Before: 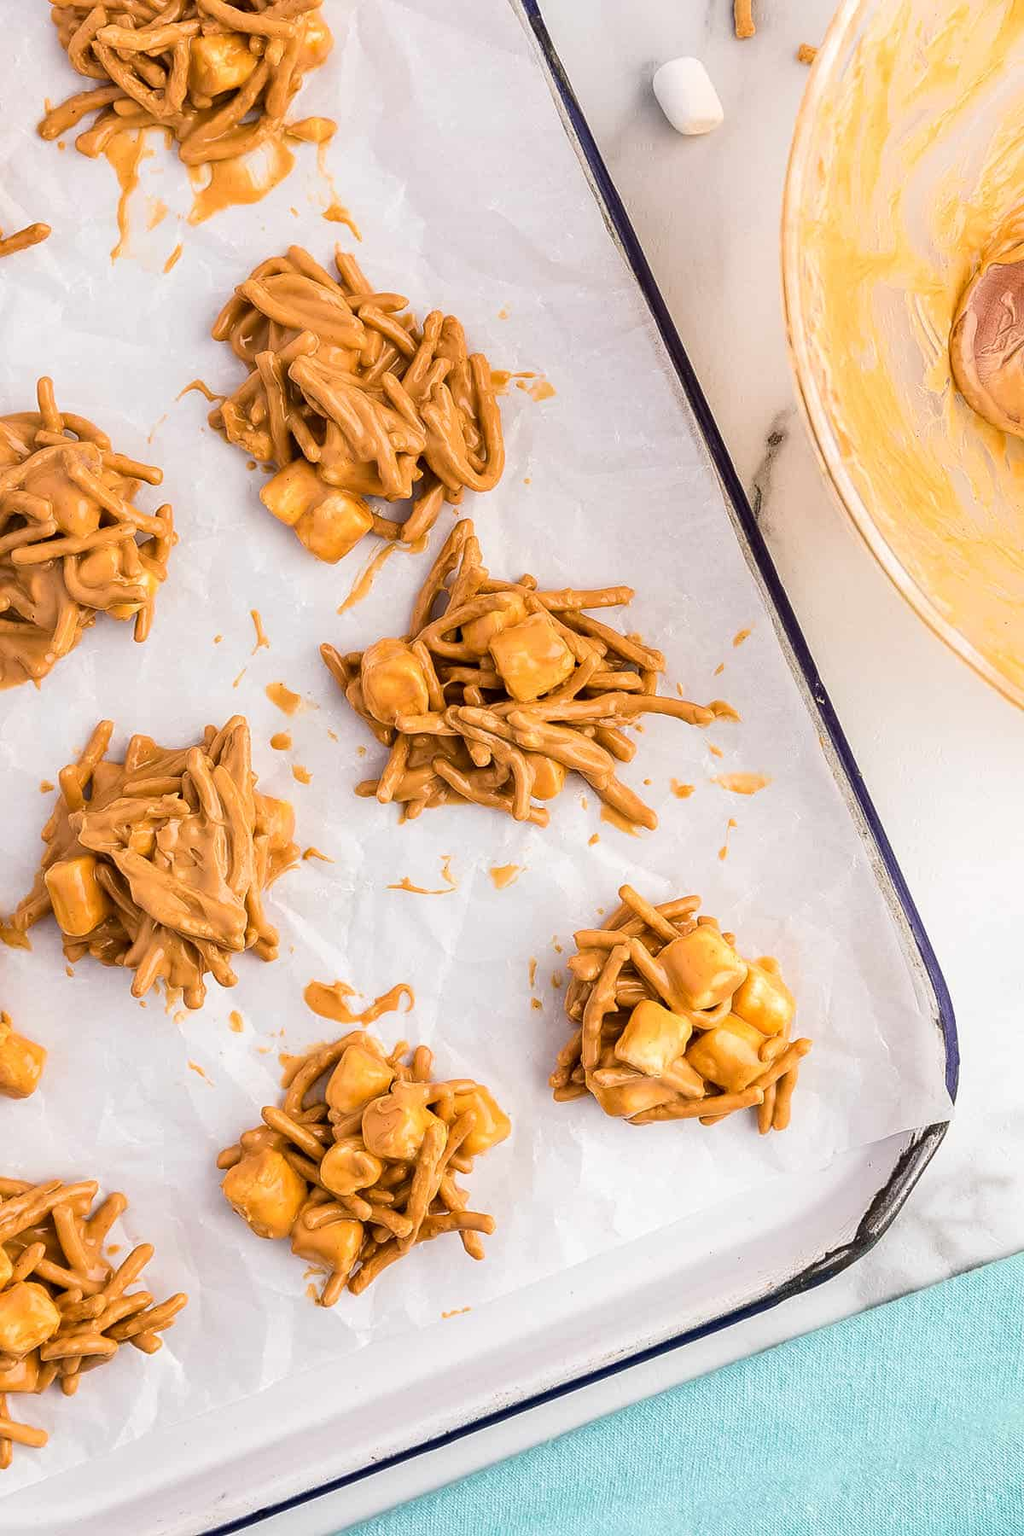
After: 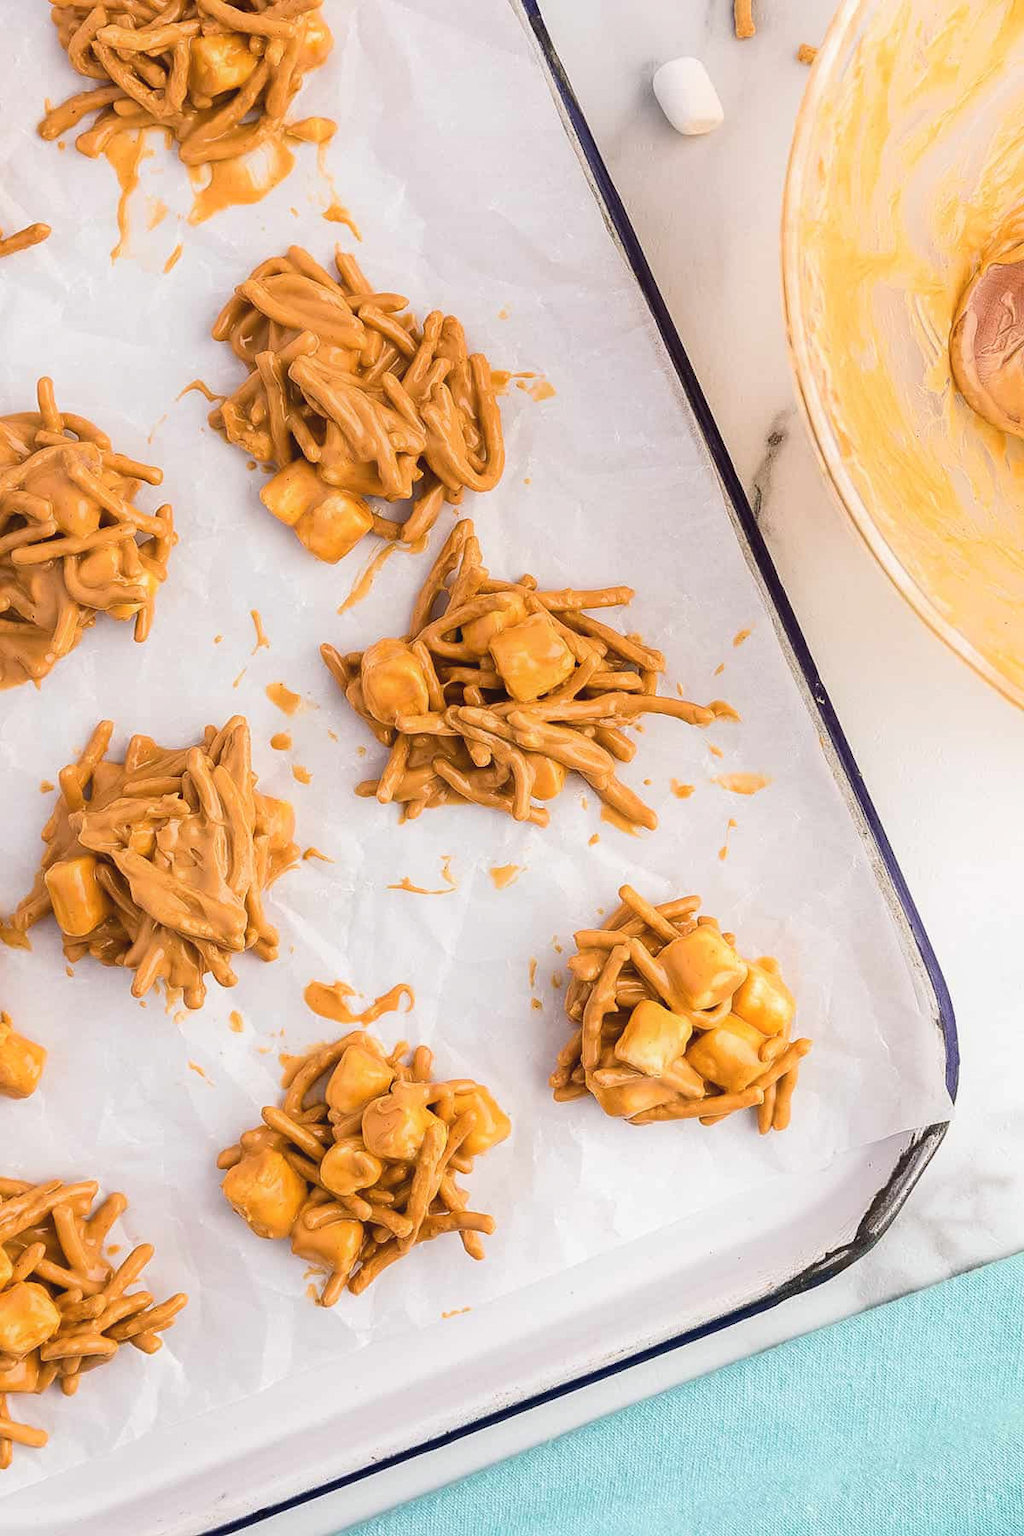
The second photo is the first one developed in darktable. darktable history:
contrast equalizer: y [[0.6 ×6], [0.55 ×6], [0 ×6], [0 ×6], [0 ×6]], mix -0.316
